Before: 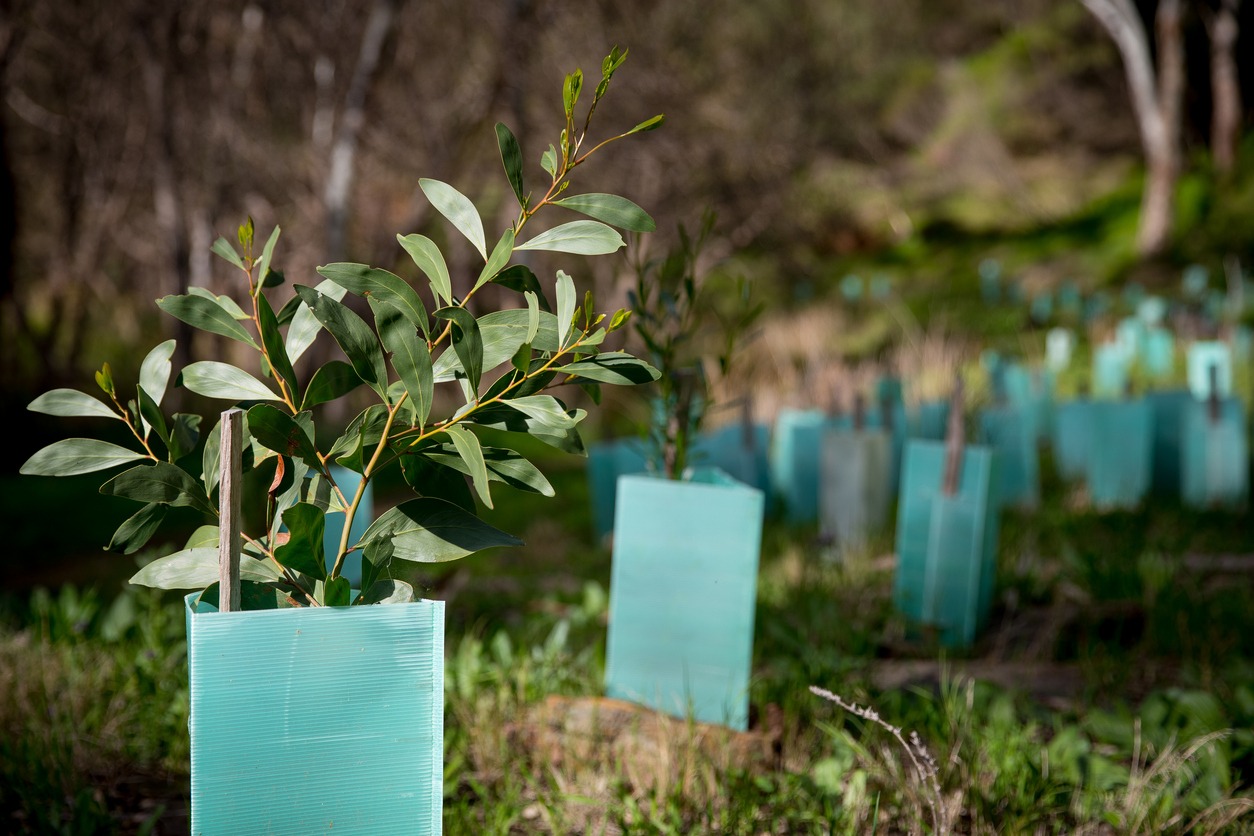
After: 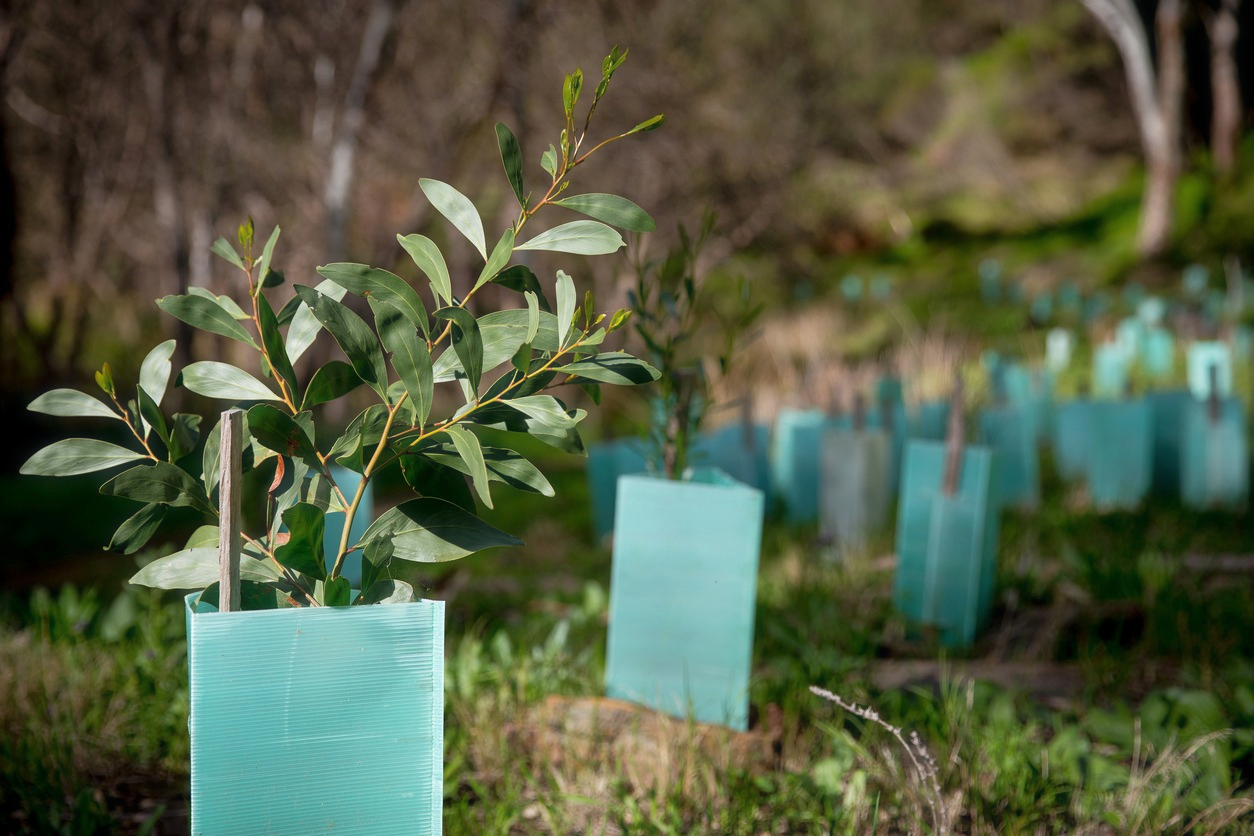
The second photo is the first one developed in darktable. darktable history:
rgb curve: curves: ch0 [(0, 0) (0.053, 0.068) (0.122, 0.128) (1, 1)]
haze removal: strength -0.1, adaptive false
